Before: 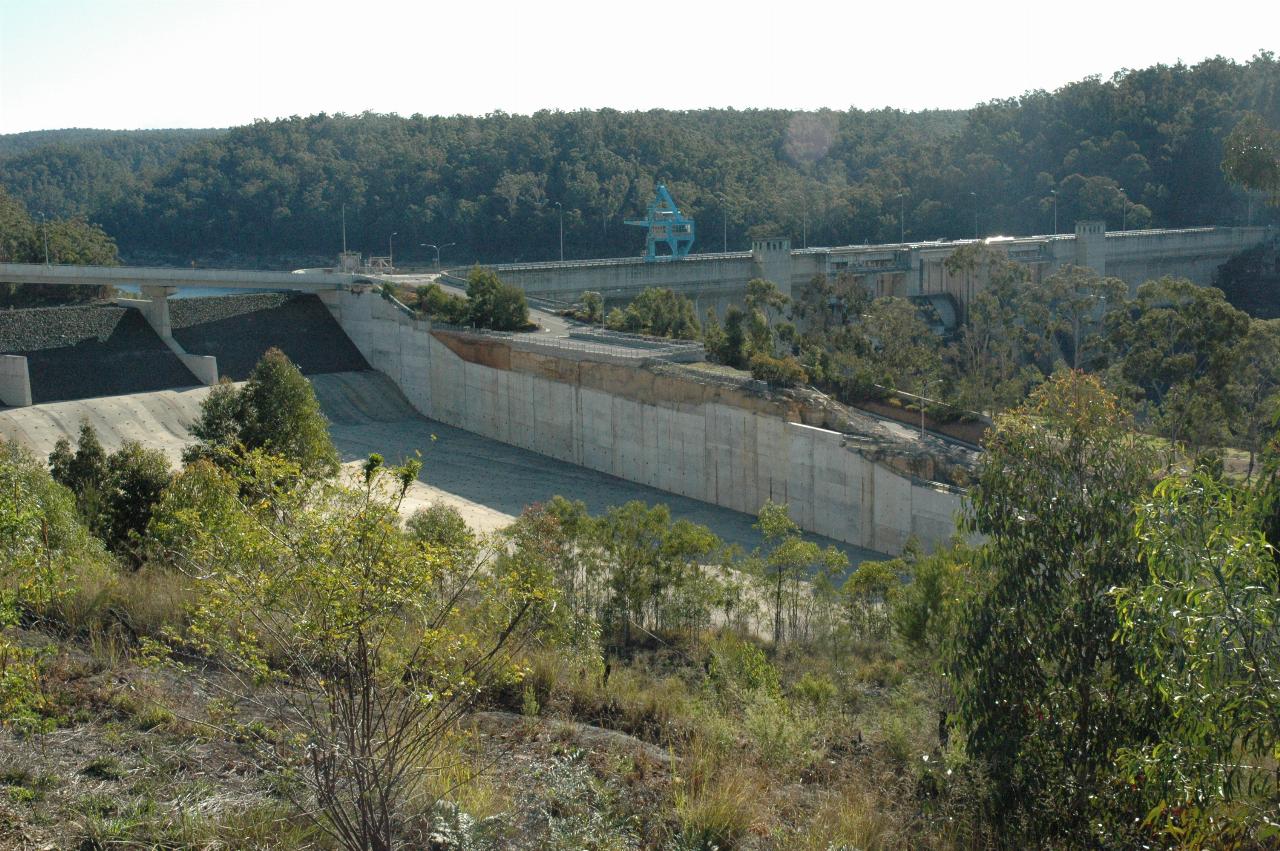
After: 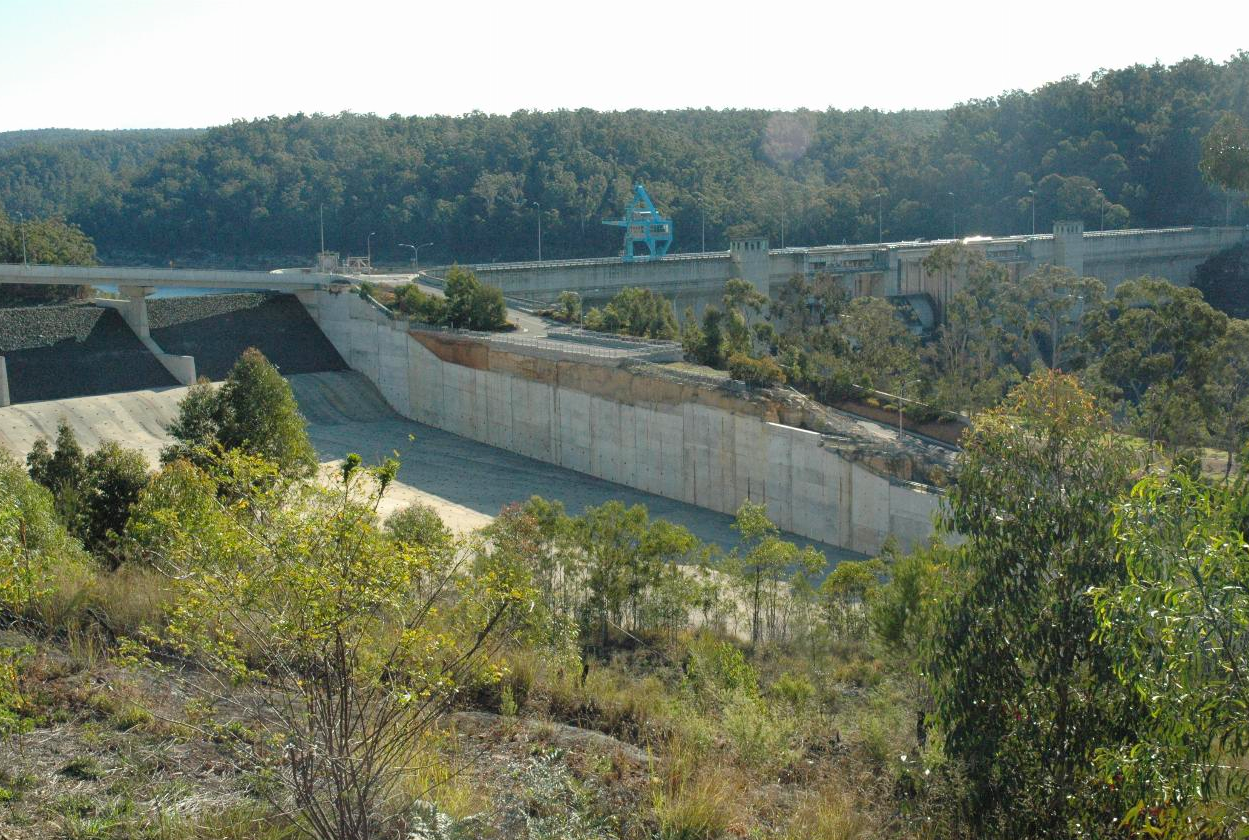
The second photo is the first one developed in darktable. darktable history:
crop and rotate: left 1.774%, right 0.633%, bottom 1.28%
contrast brightness saturation: contrast 0.07, brightness 0.08, saturation 0.18
